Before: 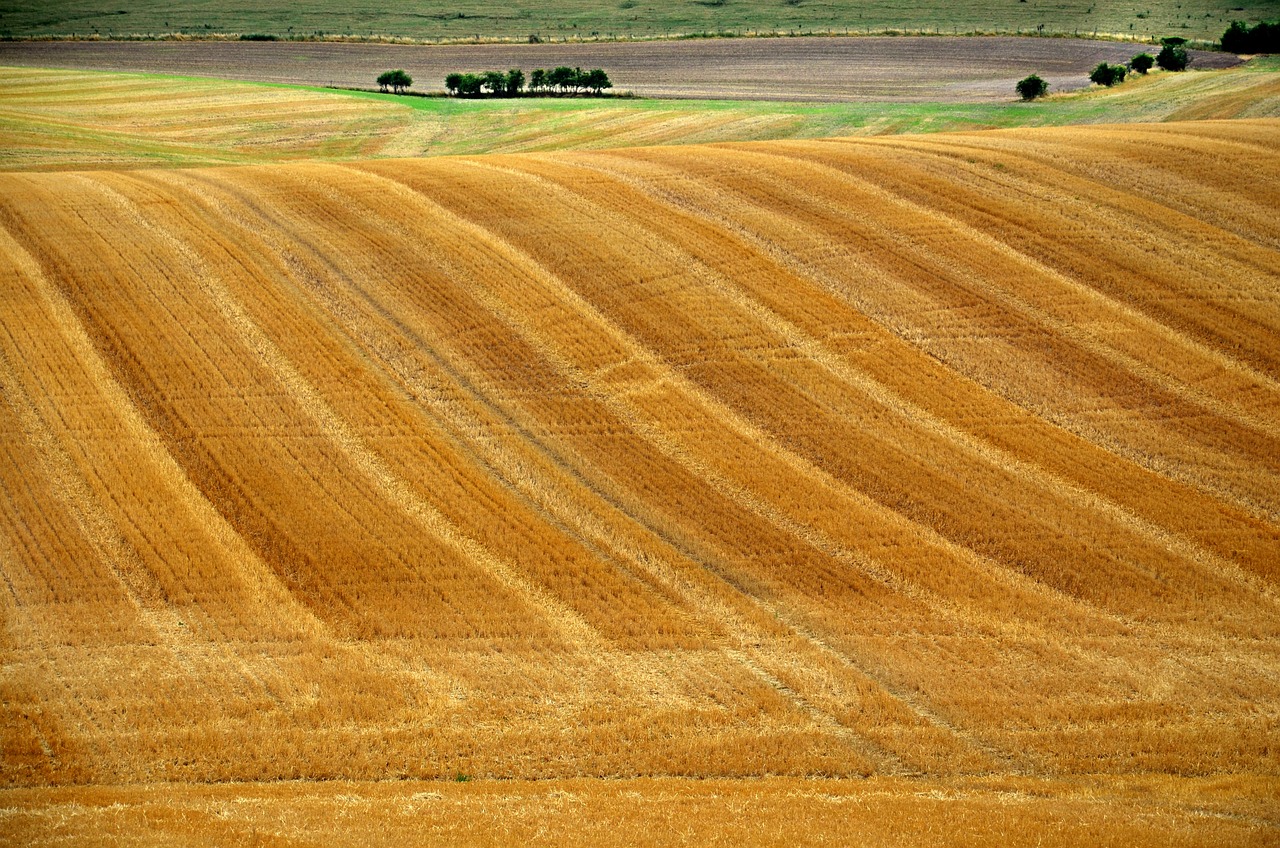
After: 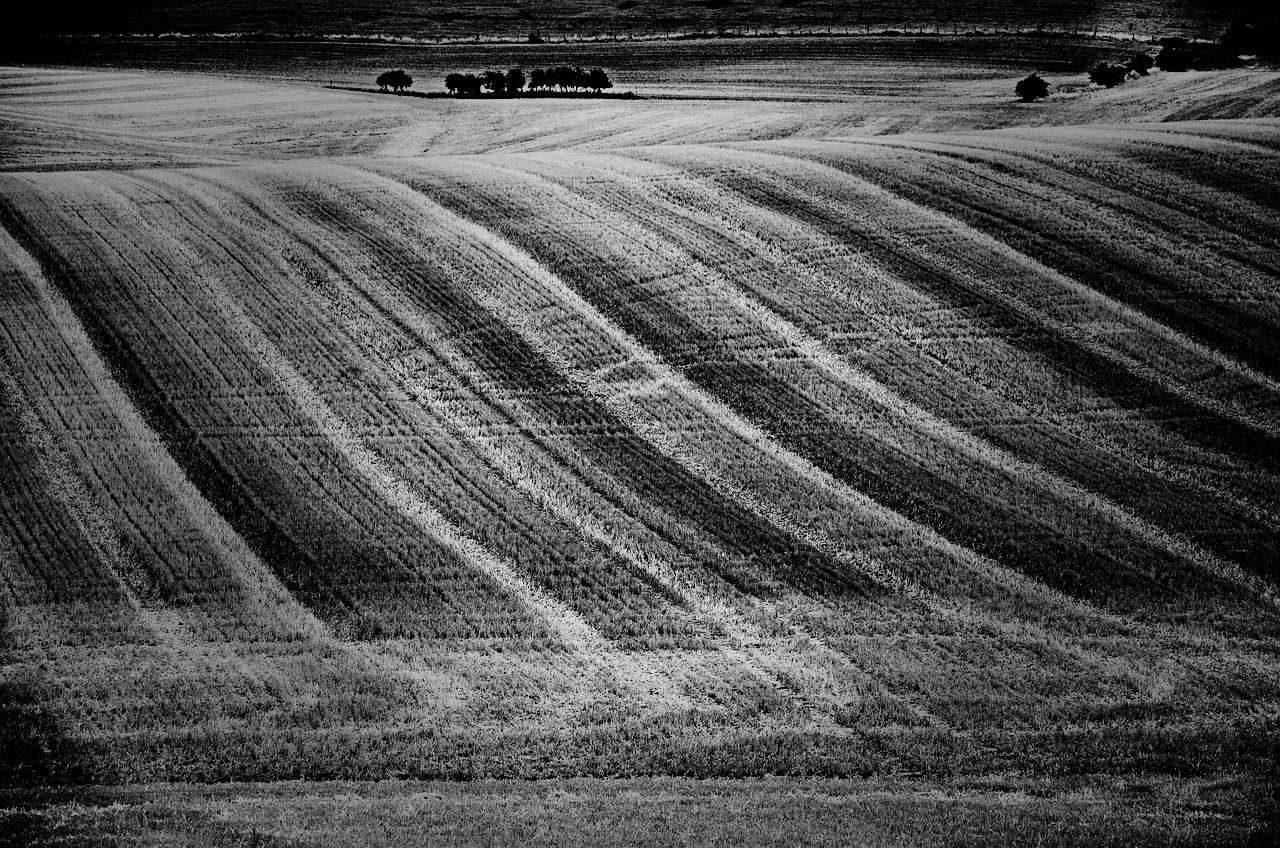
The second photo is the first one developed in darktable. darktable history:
monochrome: on, module defaults
vignetting: fall-off start 31.28%, fall-off radius 34.64%, brightness -0.575
contrast brightness saturation: contrast 0.77, brightness -1, saturation 1
